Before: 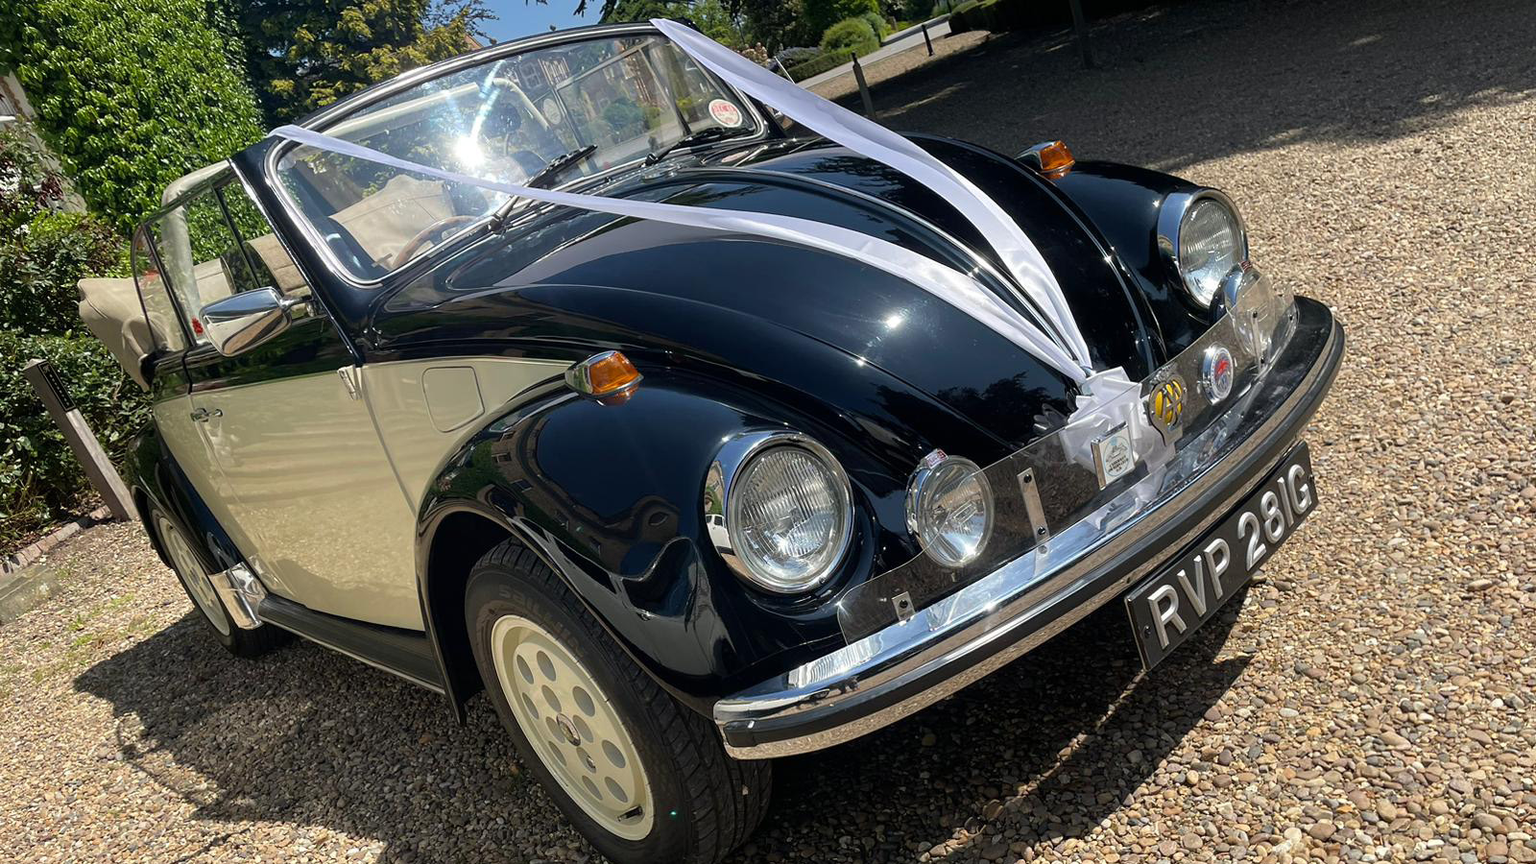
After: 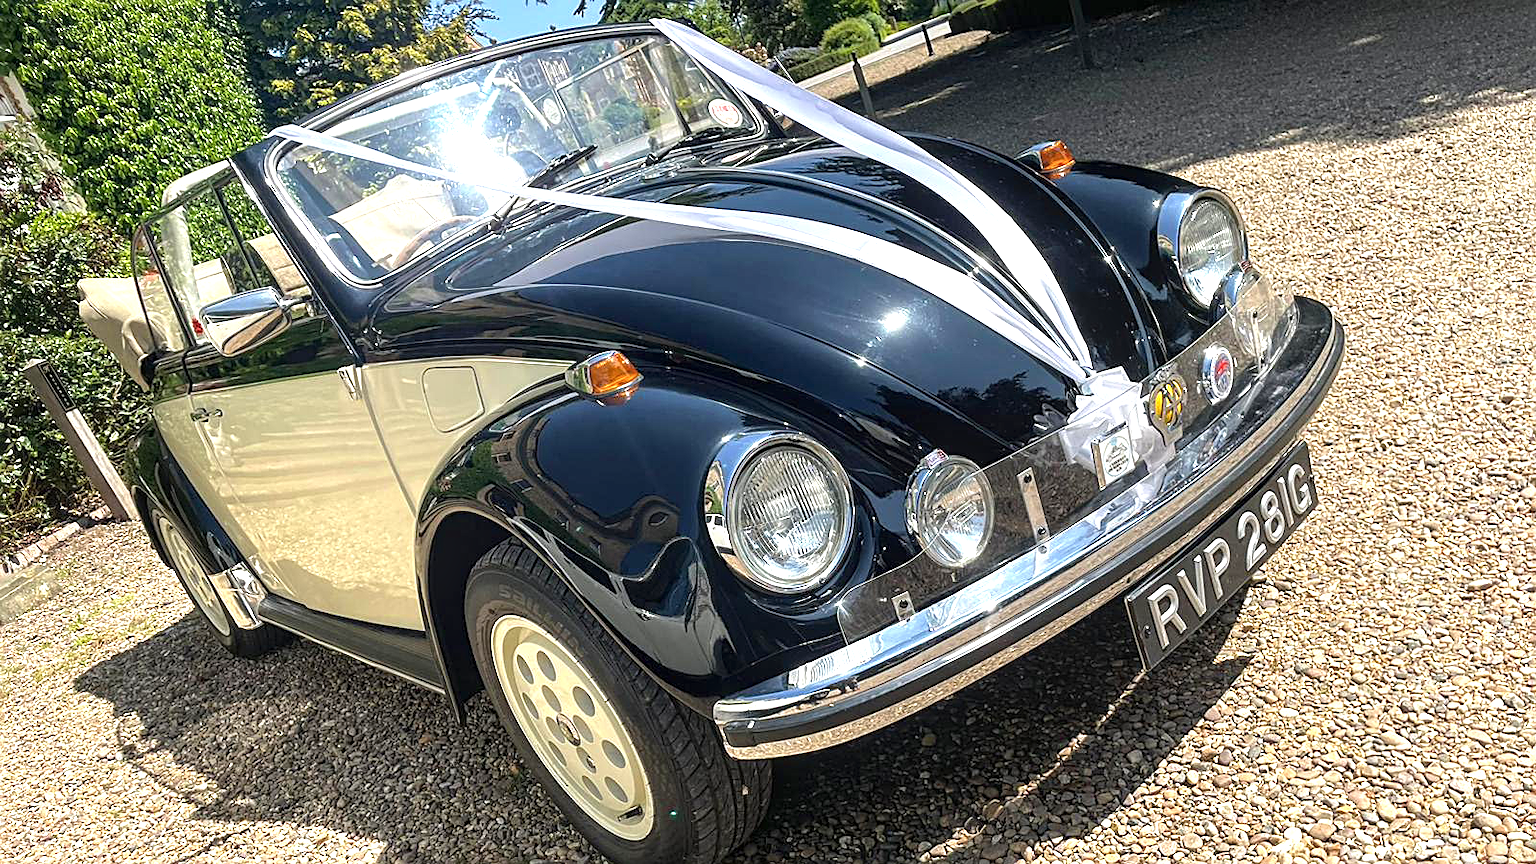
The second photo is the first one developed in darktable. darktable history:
exposure: black level correction 0, exposure 1.1 EV, compensate exposure bias true, compensate highlight preservation false
local contrast: on, module defaults
sharpen: on, module defaults
